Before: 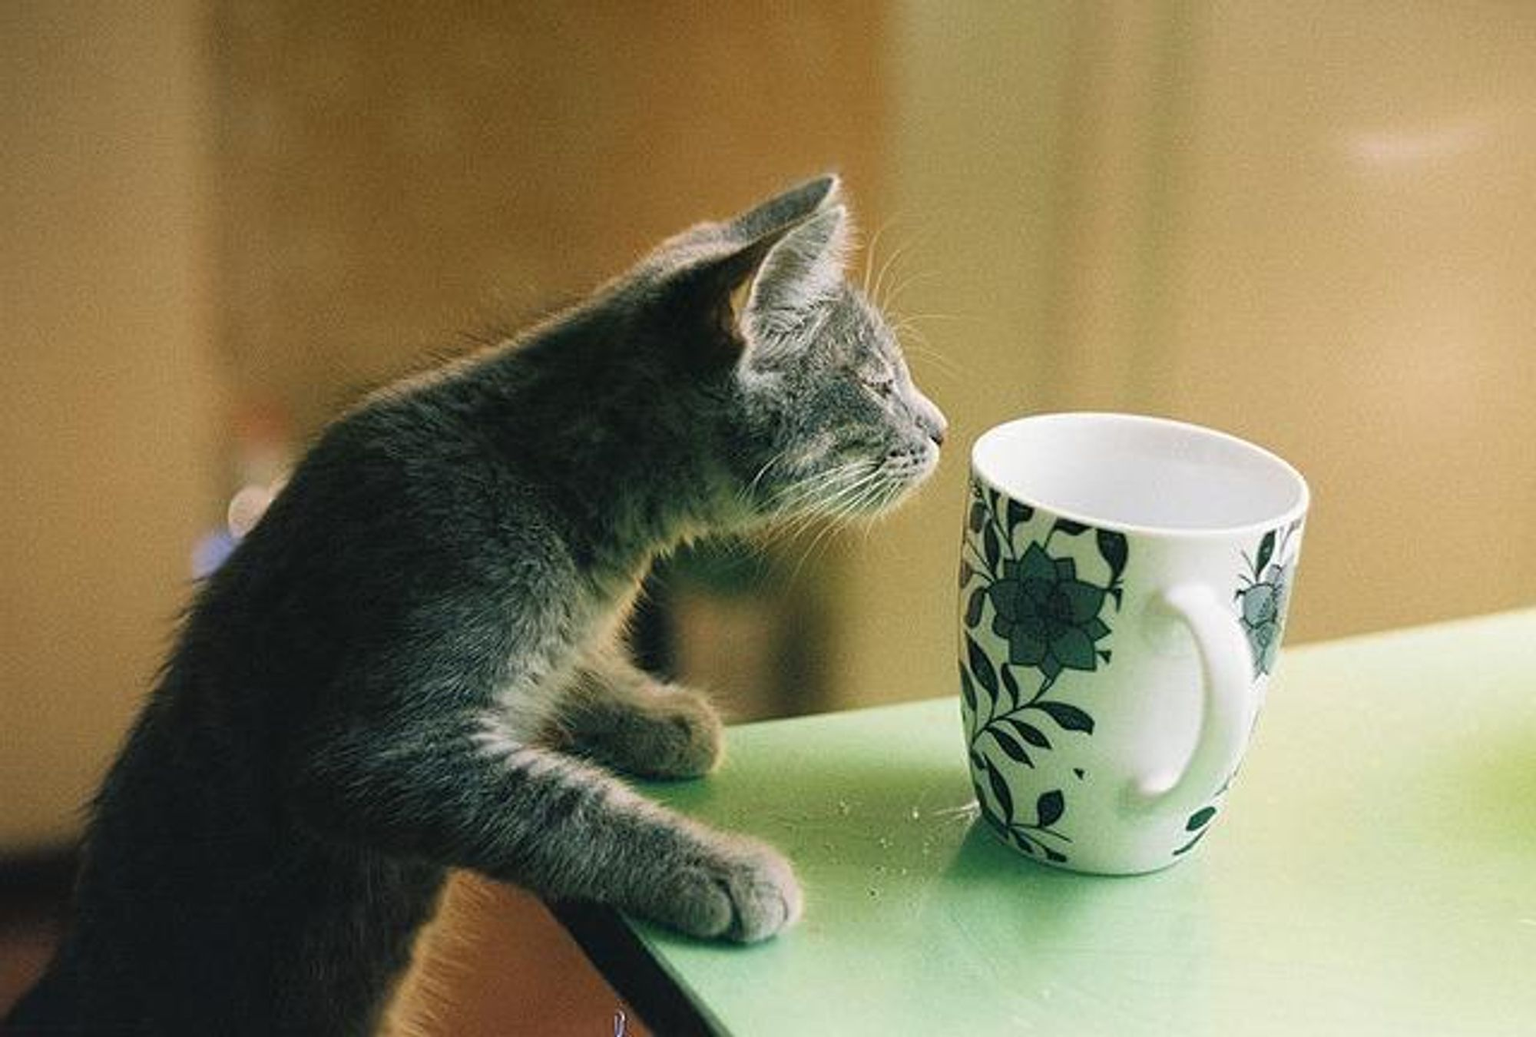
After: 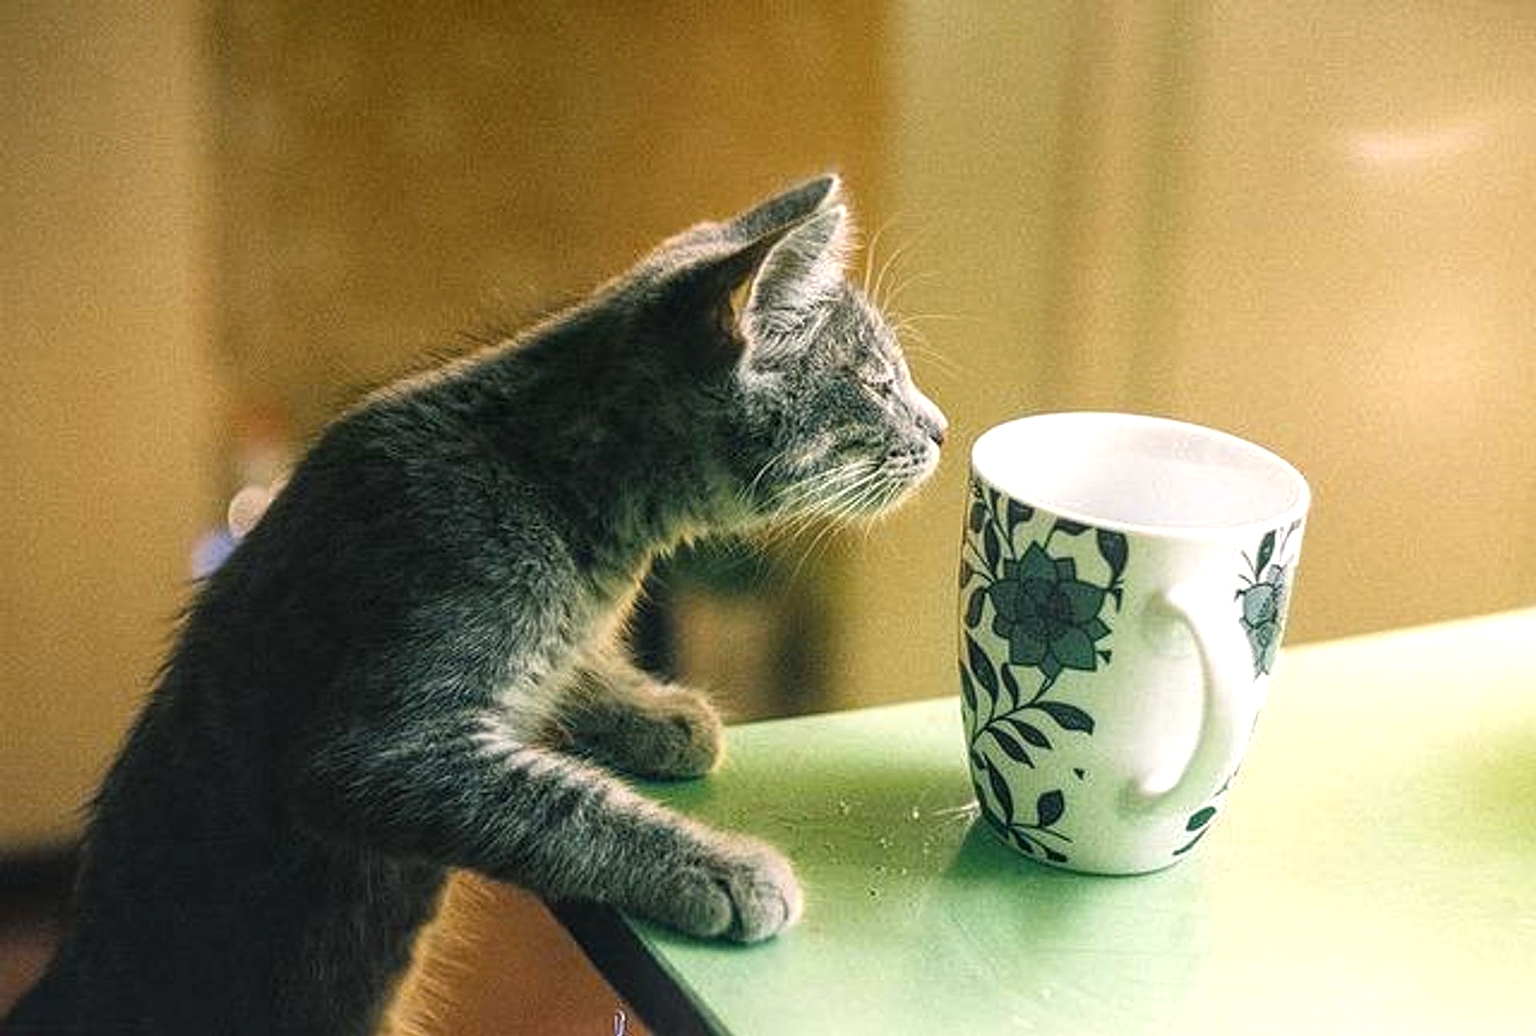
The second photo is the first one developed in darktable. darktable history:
contrast brightness saturation: contrast 0.058, brightness -0.01, saturation -0.22
local contrast: highlights 3%, shadows 2%, detail 134%
color balance rgb: highlights gain › chroma 1.118%, highlights gain › hue 60.11°, perceptual saturation grading › global saturation 30.455%, perceptual brilliance grading › global brilliance 11.286%
